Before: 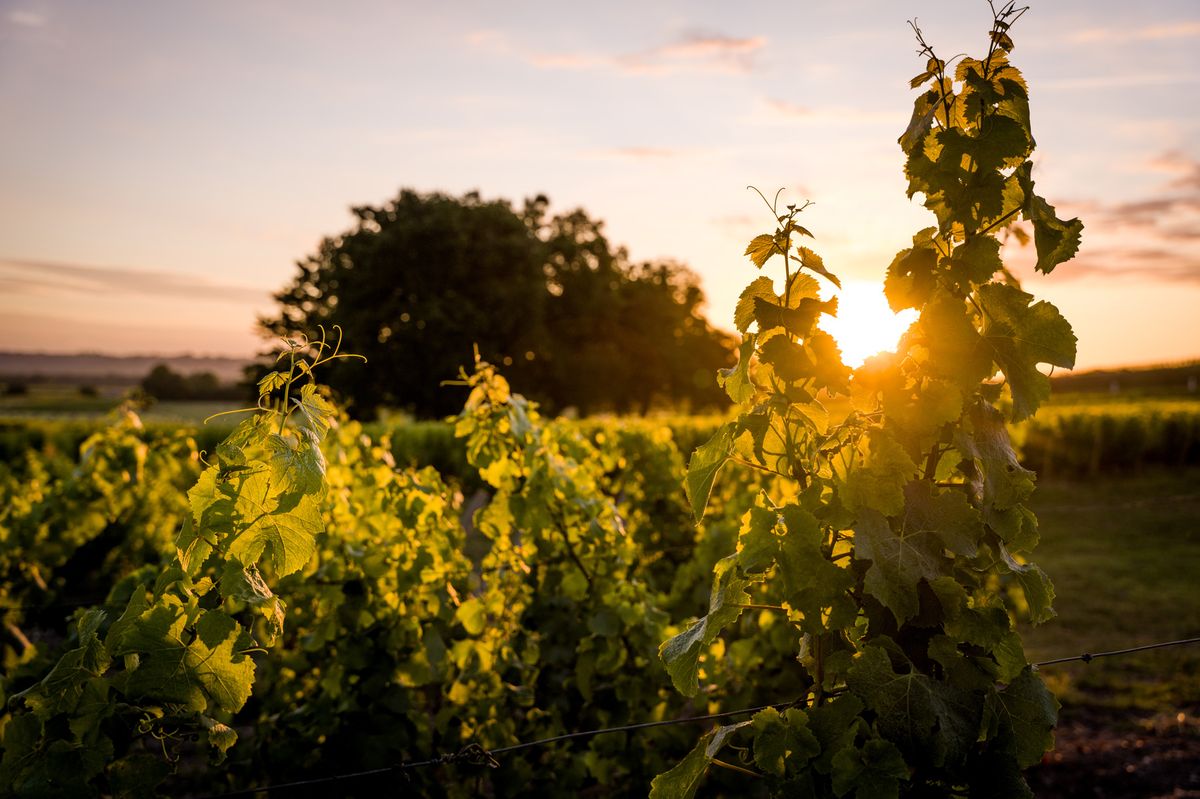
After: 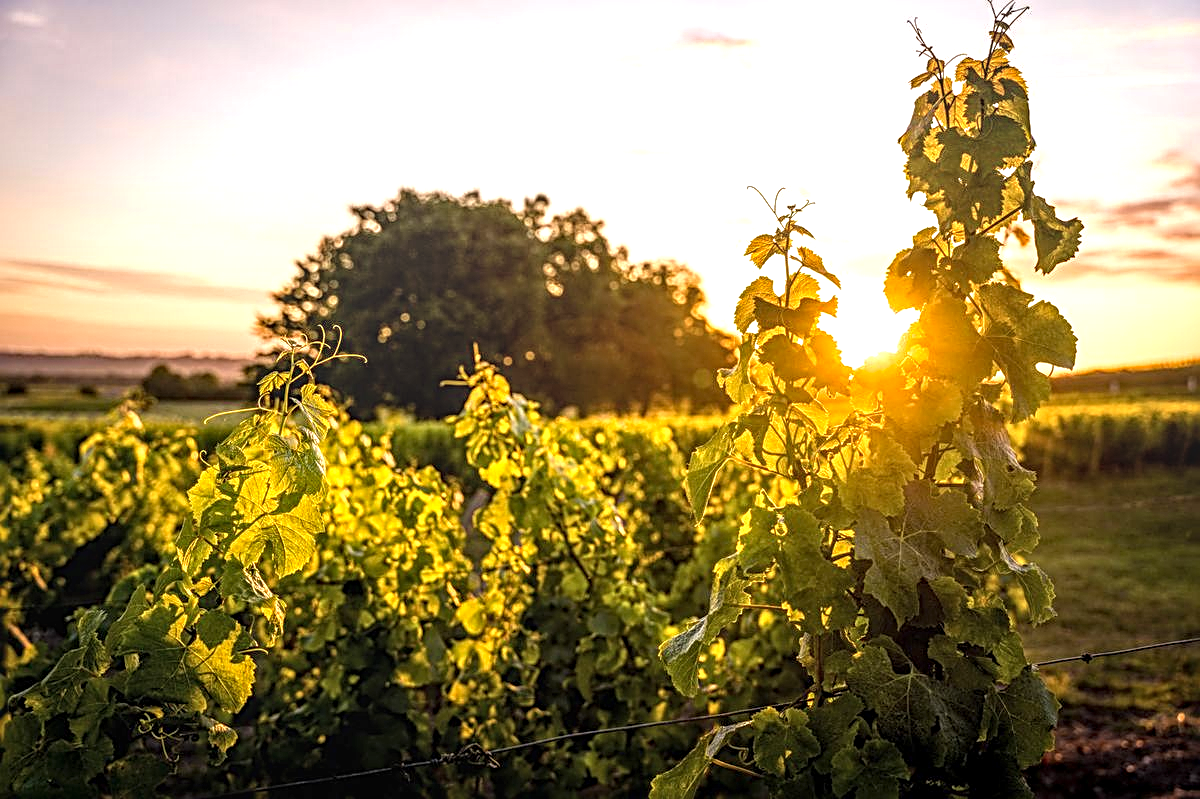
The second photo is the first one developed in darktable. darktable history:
local contrast: highlights 0%, shadows 0%, detail 133%
sharpen: radius 2.817, amount 0.715
exposure: black level correction 0, exposure 0.9 EV, compensate highlight preservation false
haze removal: compatibility mode true, adaptive false
